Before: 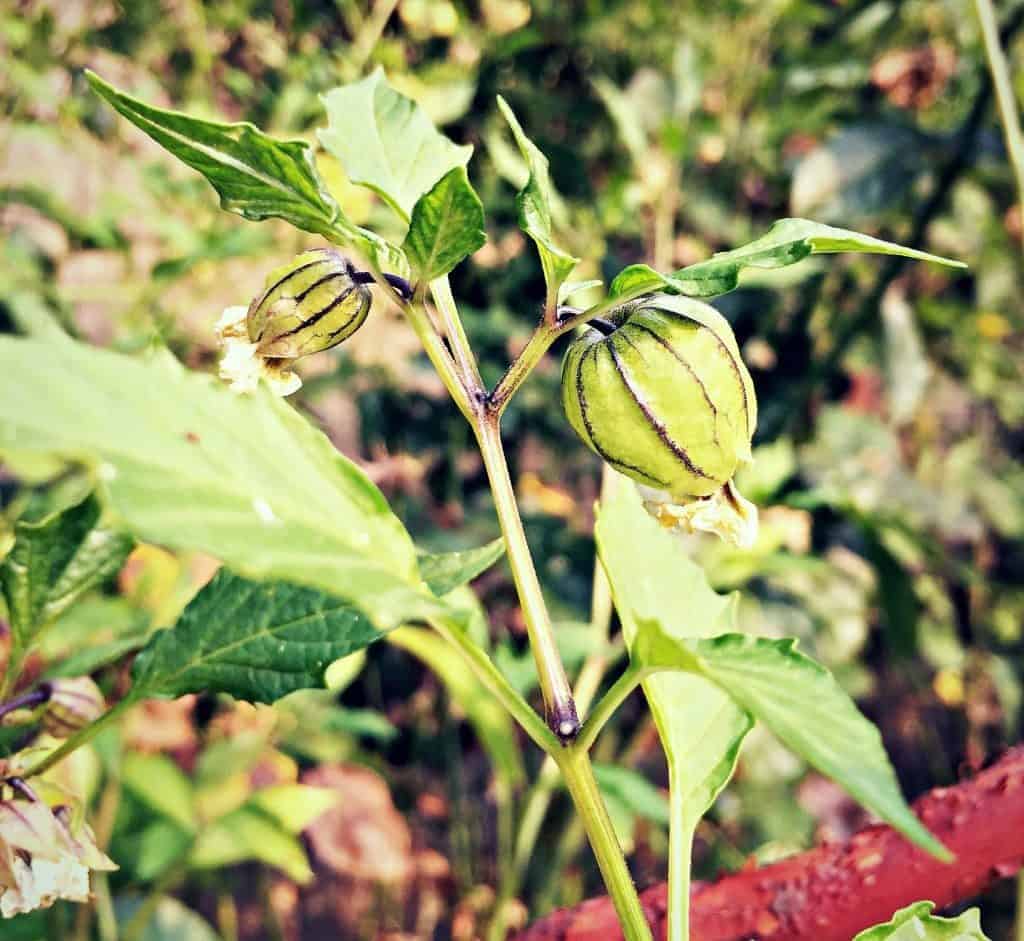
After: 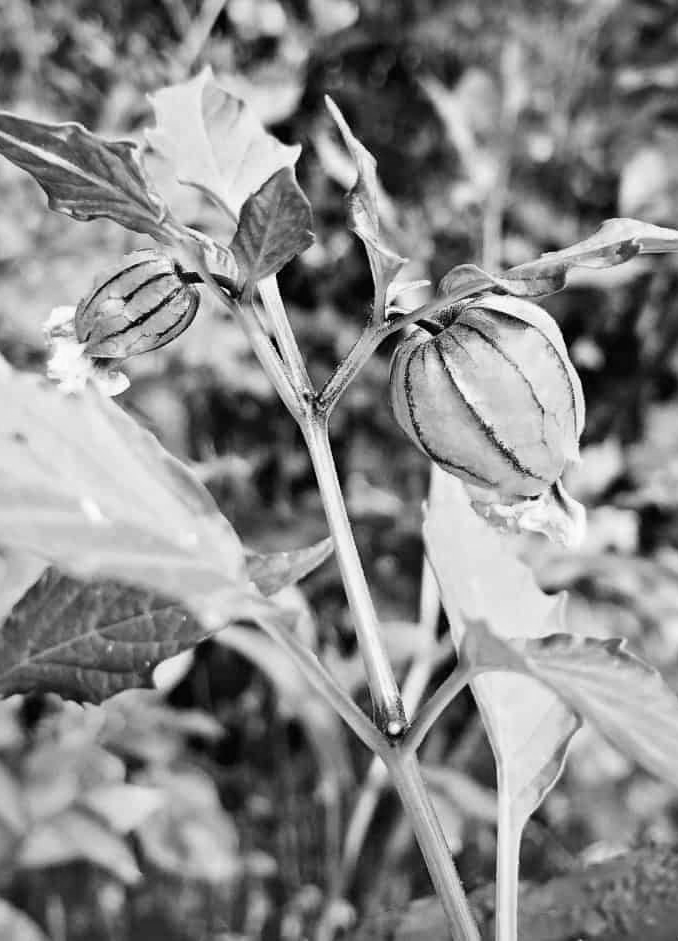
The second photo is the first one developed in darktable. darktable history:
contrast brightness saturation: contrast 0.049
color calibration: output gray [0.21, 0.42, 0.37, 0], illuminant same as pipeline (D50), adaptation none (bypass), x 0.331, y 0.333, temperature 5020.05 K
crop: left 16.887%, right 16.838%
